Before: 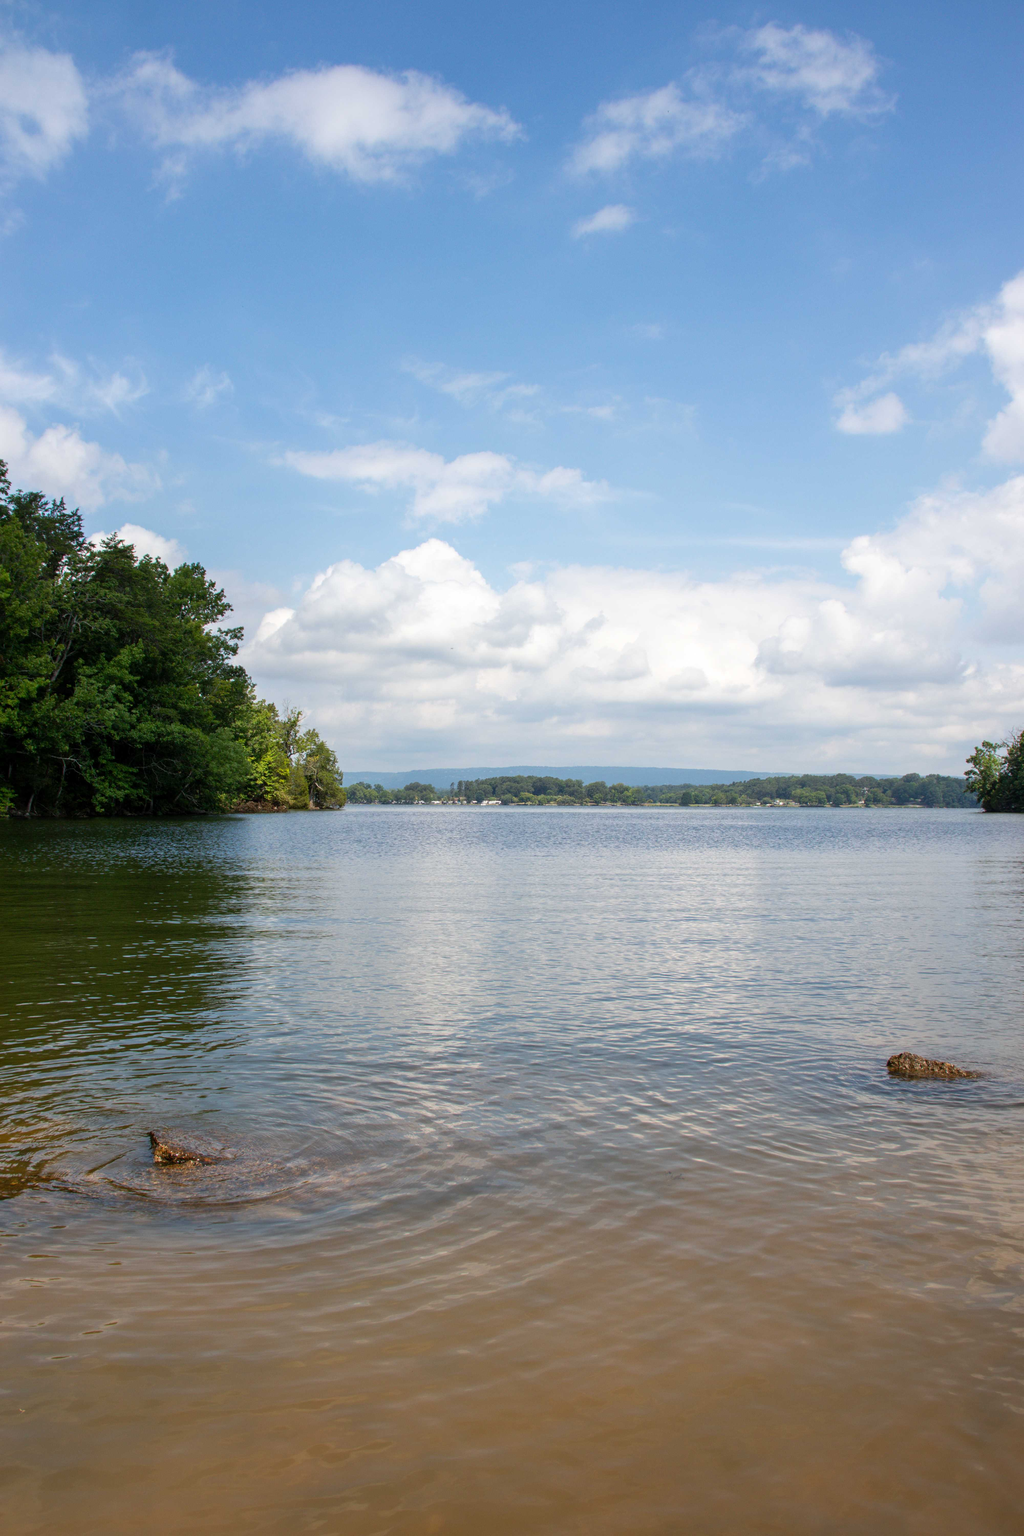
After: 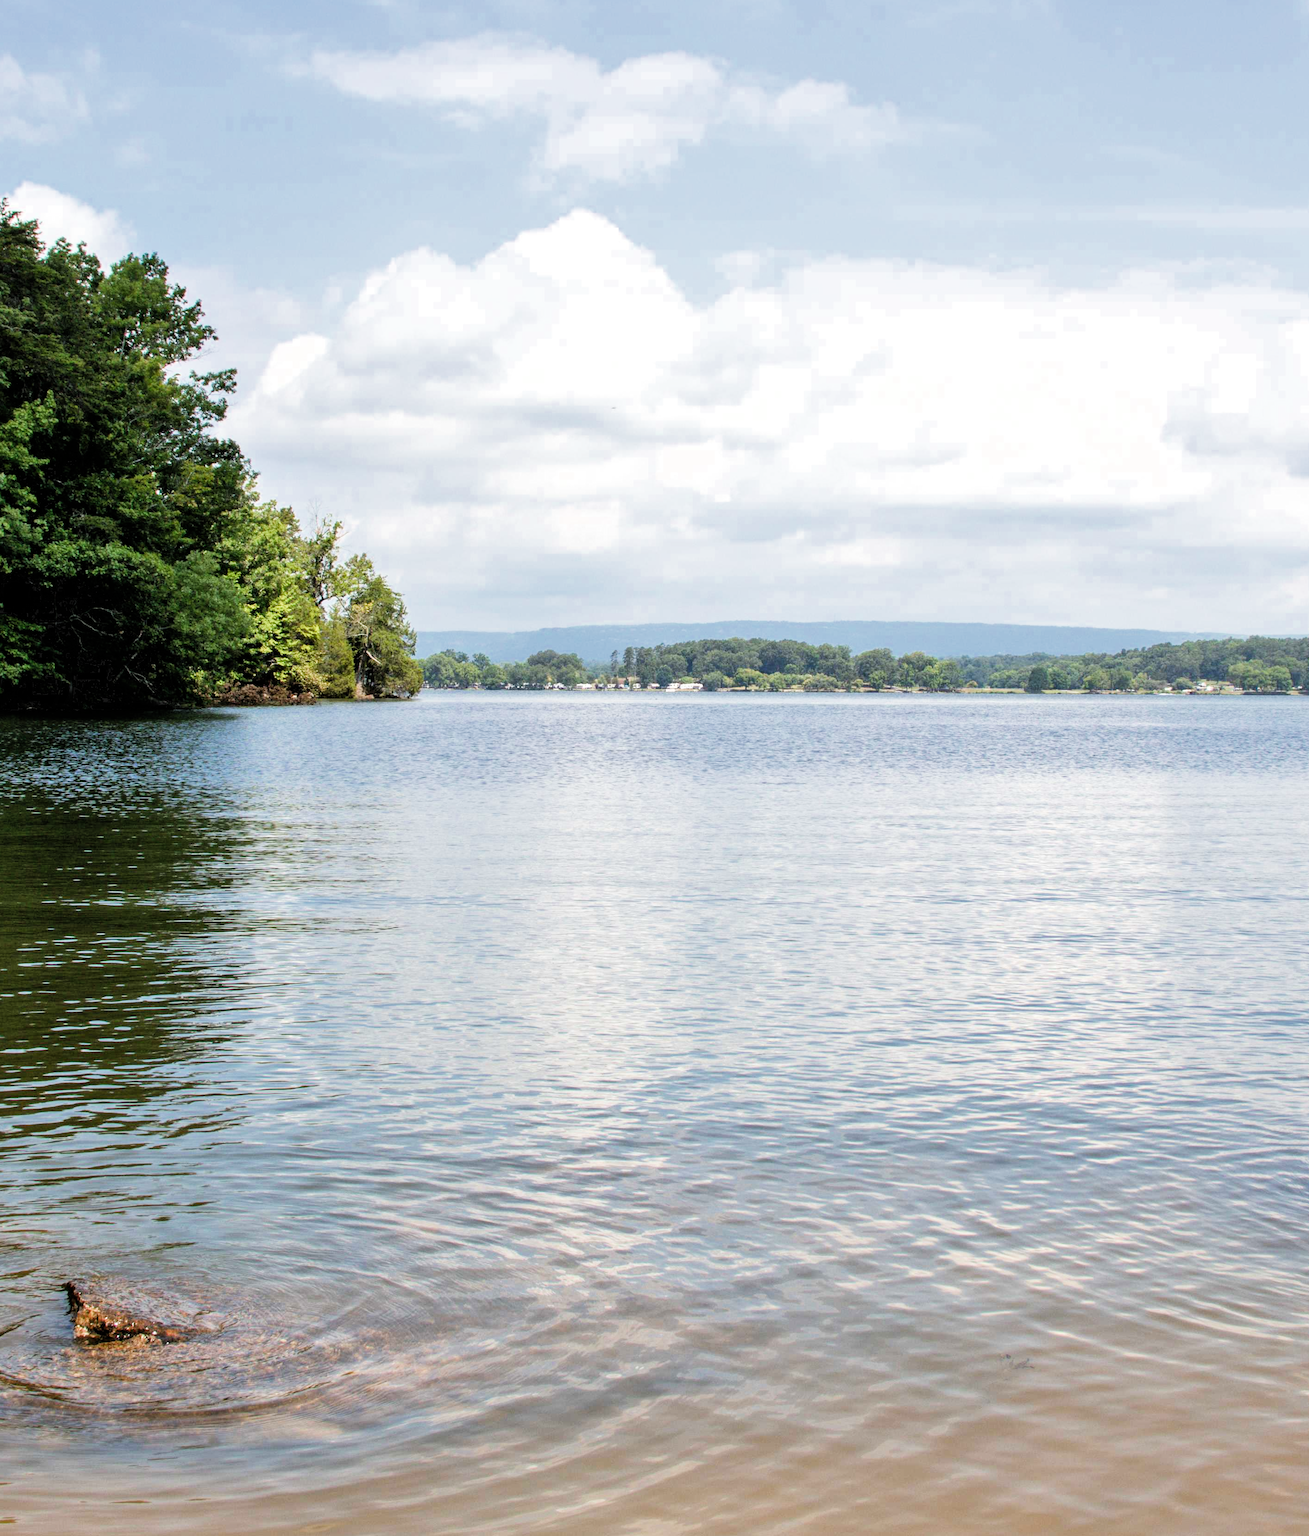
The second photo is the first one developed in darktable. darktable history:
exposure: black level correction 0.001, exposure 0.961 EV, compensate highlight preservation false
crop: left 11.046%, top 27.552%, right 18.303%, bottom 17.171%
shadows and highlights: shadows 29.67, highlights -30.44, low approximation 0.01, soften with gaussian
filmic rgb: black relative exposure -7.5 EV, white relative exposure 5 EV, threshold 5.97 EV, hardness 3.3, contrast 1.298, add noise in highlights 0.002, preserve chrominance max RGB, color science v3 (2019), use custom middle-gray values true, contrast in highlights soft, enable highlight reconstruction true
